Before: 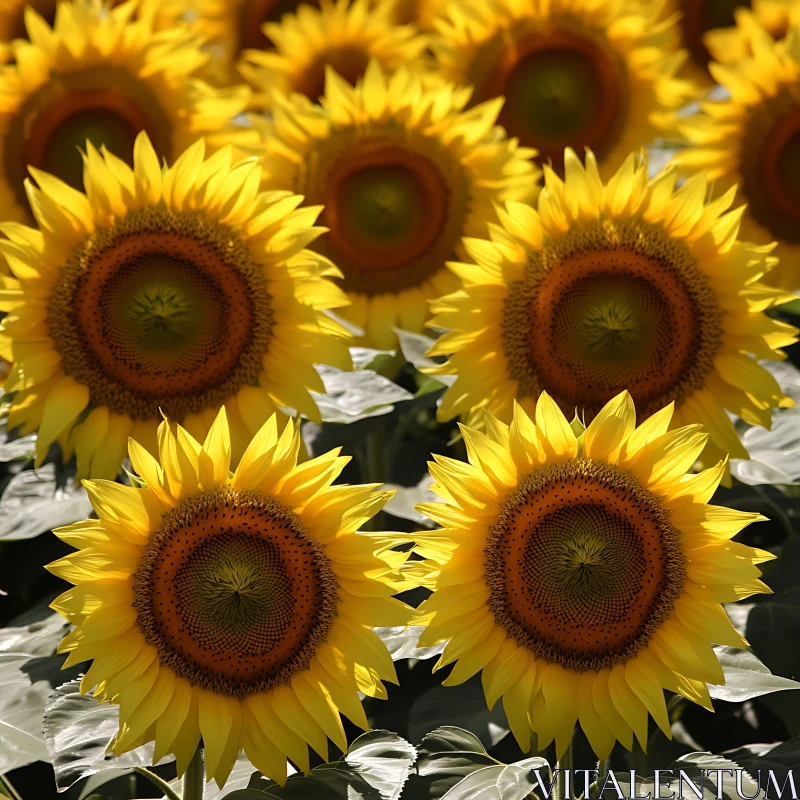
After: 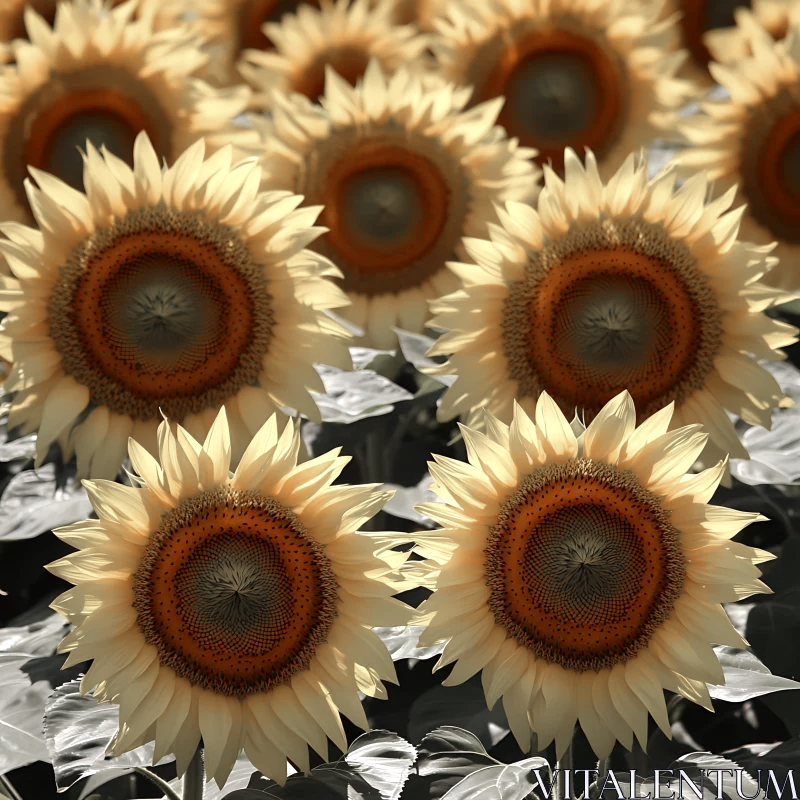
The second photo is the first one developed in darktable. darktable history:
color zones: curves: ch1 [(0, 0.708) (0.088, 0.648) (0.245, 0.187) (0.429, 0.326) (0.571, 0.498) (0.714, 0.5) (0.857, 0.5) (1, 0.708)]
exposure: exposure 0.127 EV, compensate highlight preservation false
